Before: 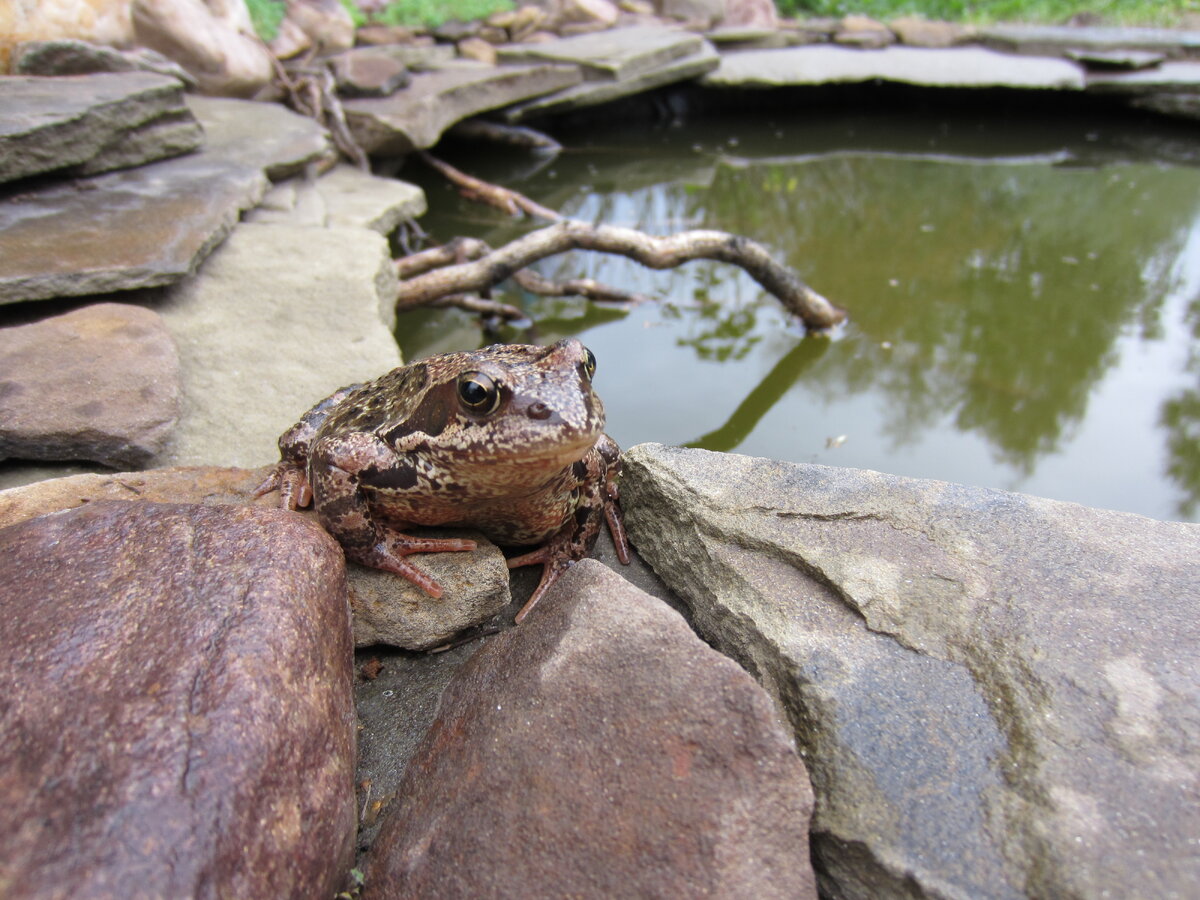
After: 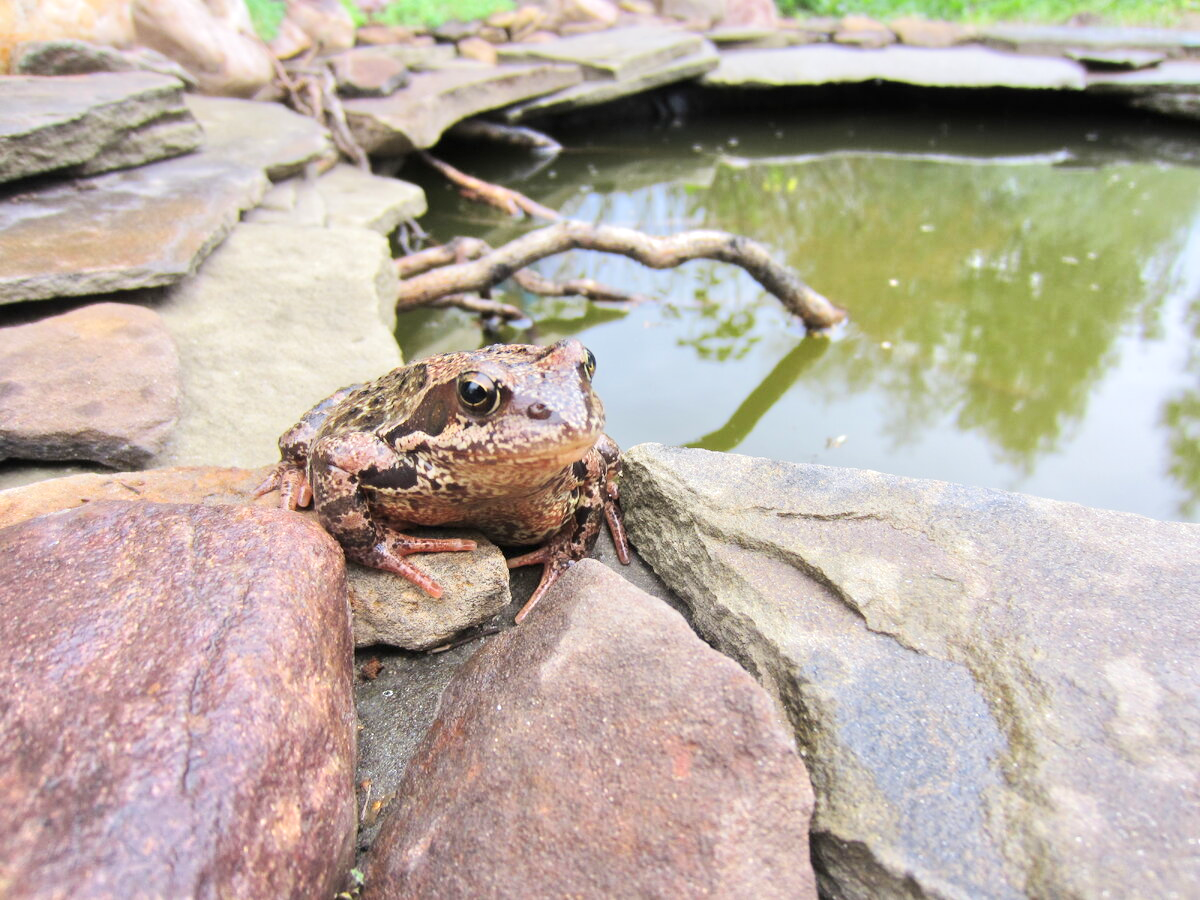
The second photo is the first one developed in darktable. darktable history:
tone equalizer: -7 EV 0.161 EV, -6 EV 0.634 EV, -5 EV 1.15 EV, -4 EV 1.35 EV, -3 EV 1.18 EV, -2 EV 0.6 EV, -1 EV 0.165 EV, edges refinement/feathering 500, mask exposure compensation -1.57 EV, preserve details guided filter
